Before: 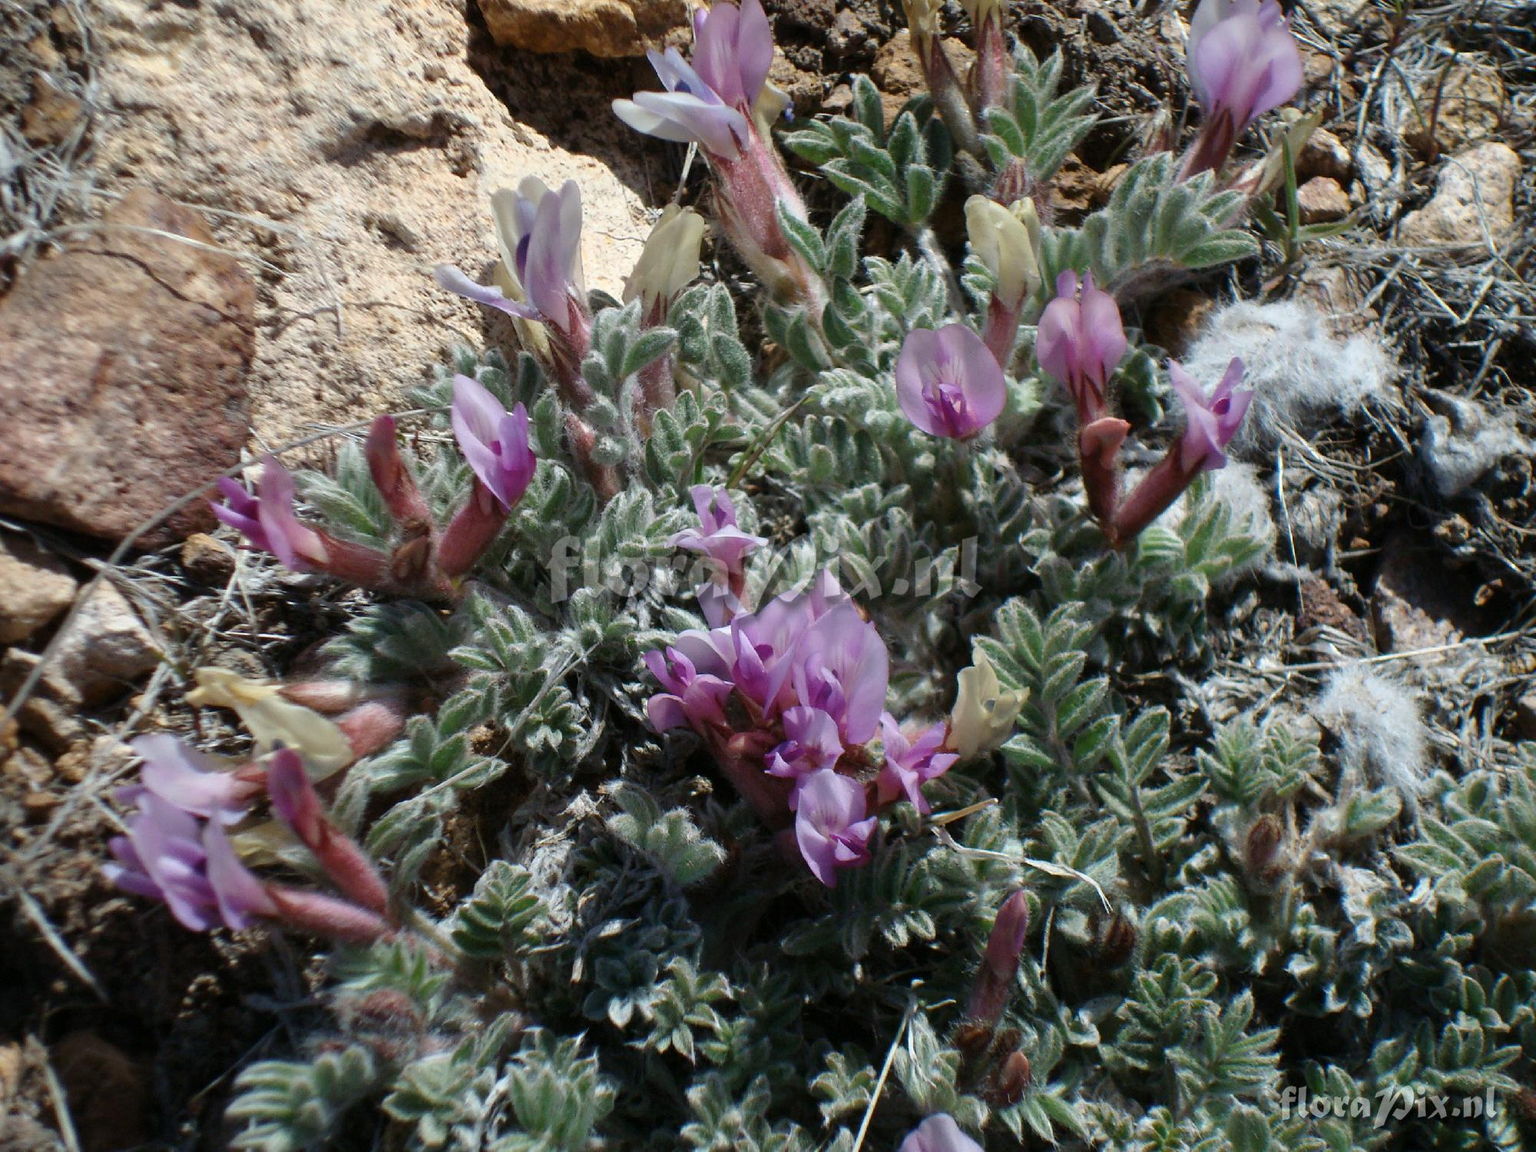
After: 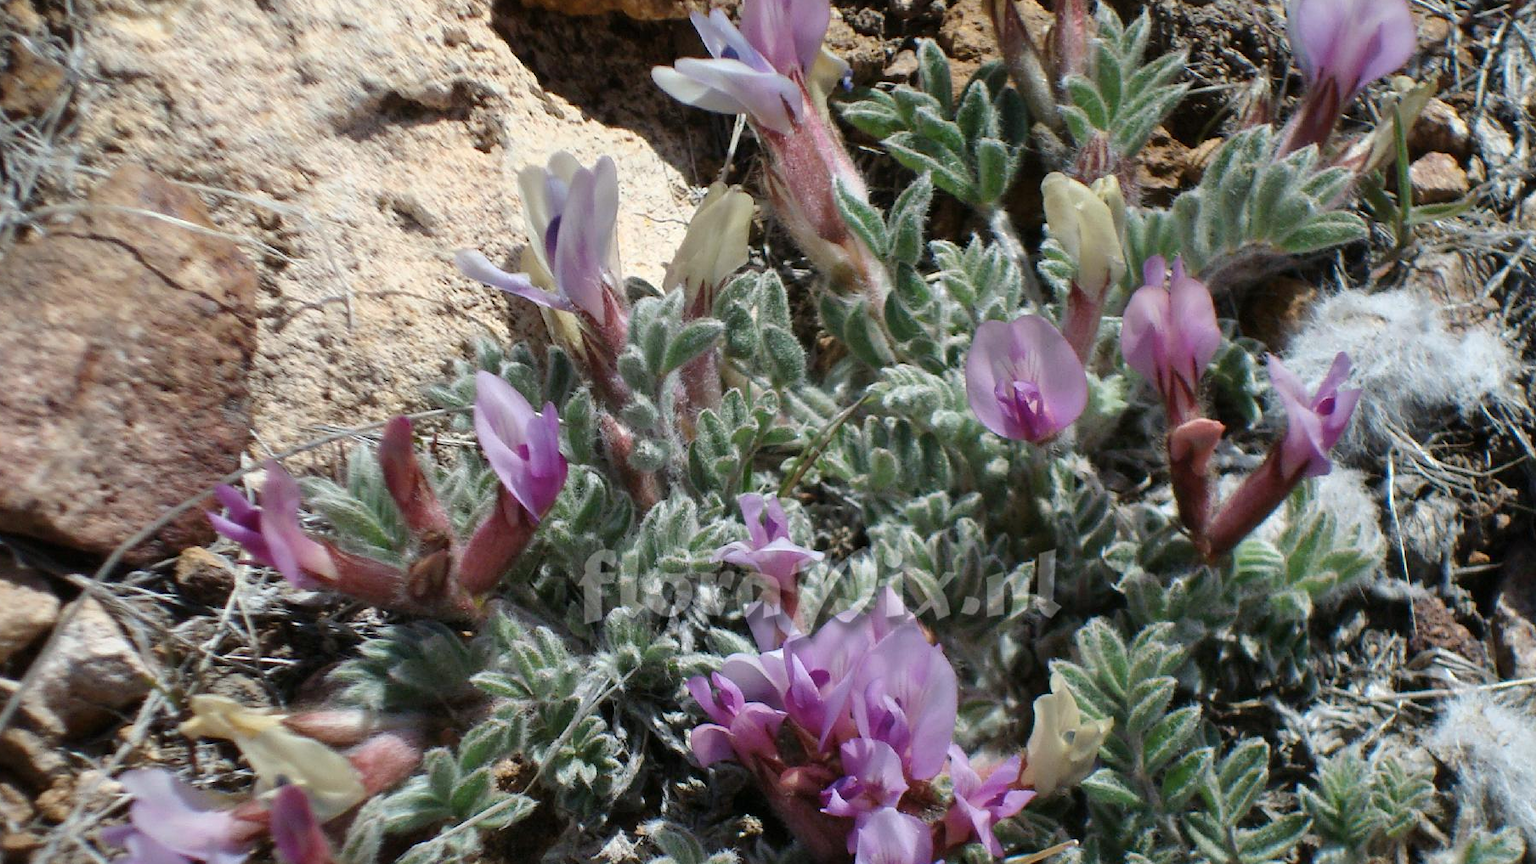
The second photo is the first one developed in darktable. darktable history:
crop: left 1.509%, top 3.452%, right 7.696%, bottom 28.452%
shadows and highlights: highlights 70.7, soften with gaussian
